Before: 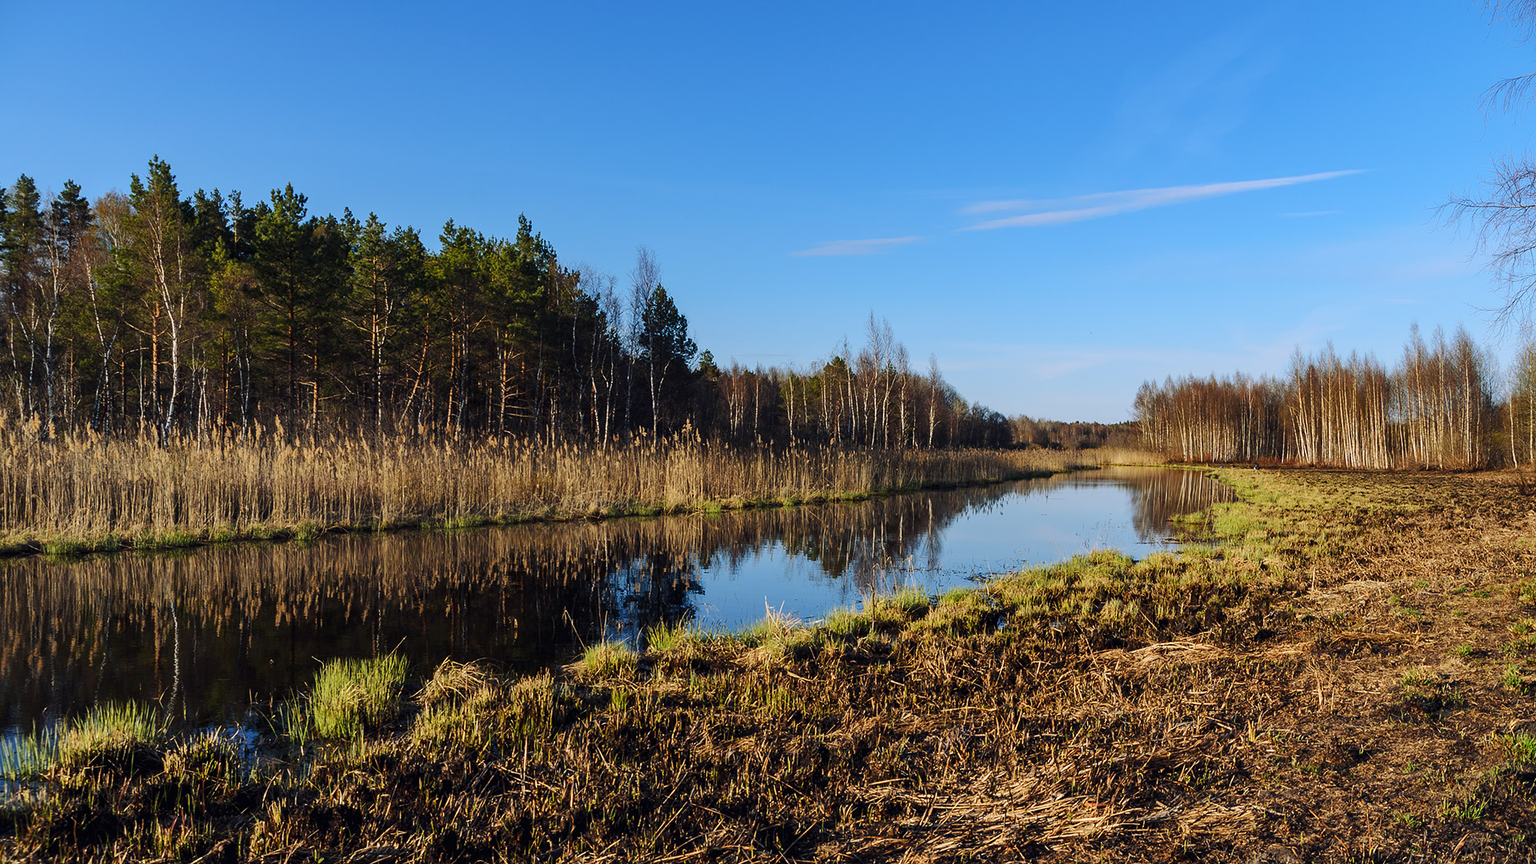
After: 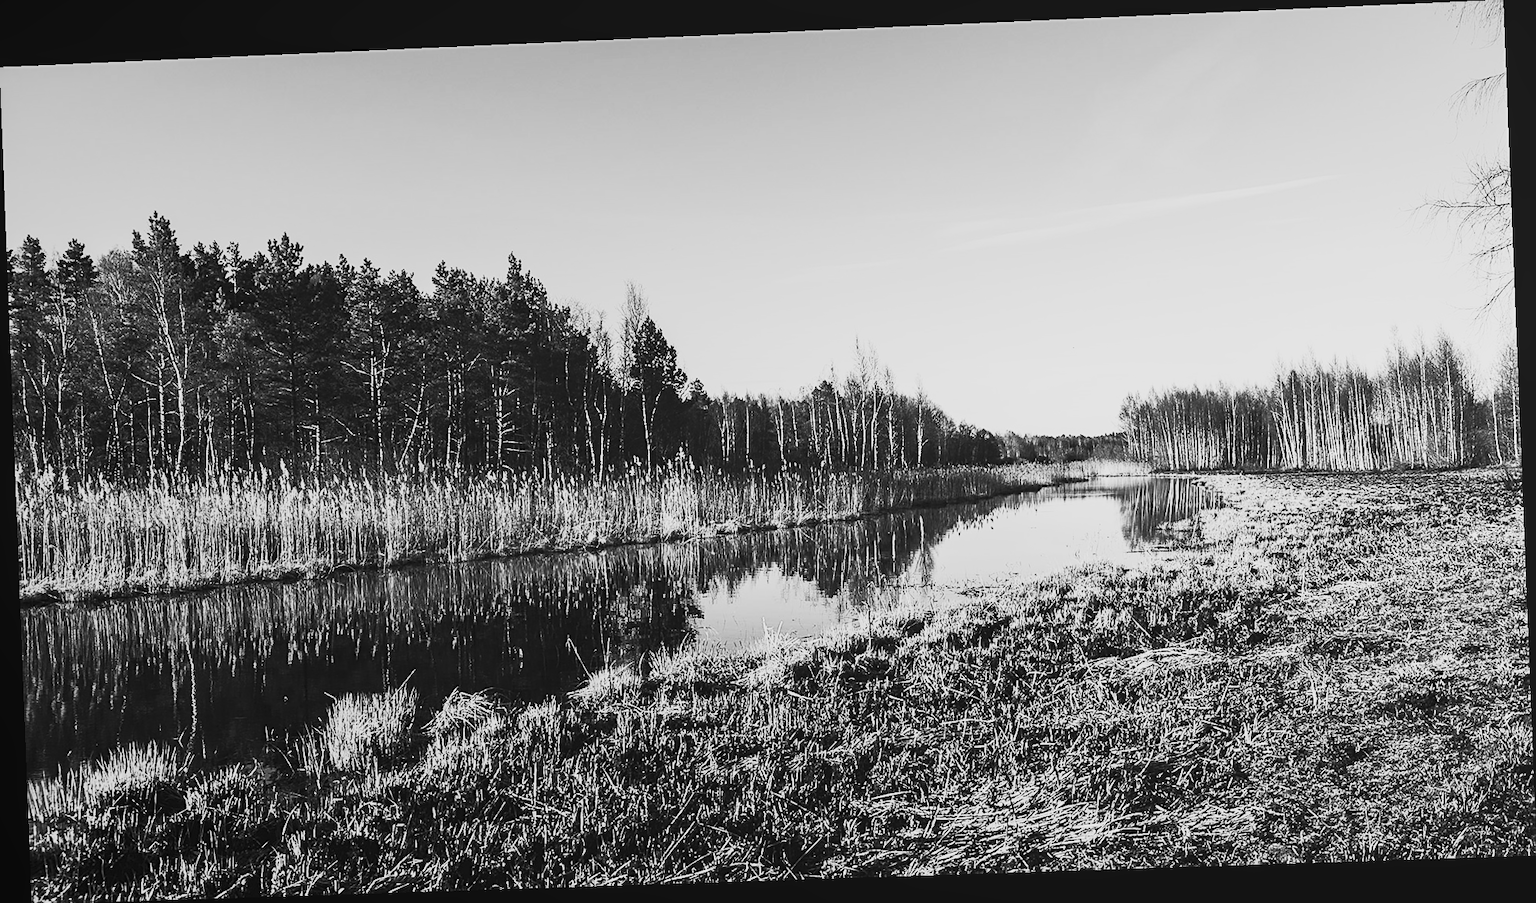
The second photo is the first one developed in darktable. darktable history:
white balance: red 1, blue 1
sharpen: on, module defaults
color balance rgb: shadows lift › luminance -20%, power › hue 72.24°, highlights gain › luminance 15%, global offset › hue 171.6°, perceptual saturation grading › highlights -30%, perceptual saturation grading › shadows 20%, global vibrance 30%, contrast 10%
rotate and perspective: rotation -2.22°, lens shift (horizontal) -0.022, automatic cropping off
local contrast: highlights 68%, shadows 68%, detail 82%, midtone range 0.325
contrast brightness saturation: contrast 0.53, brightness 0.47, saturation -1
